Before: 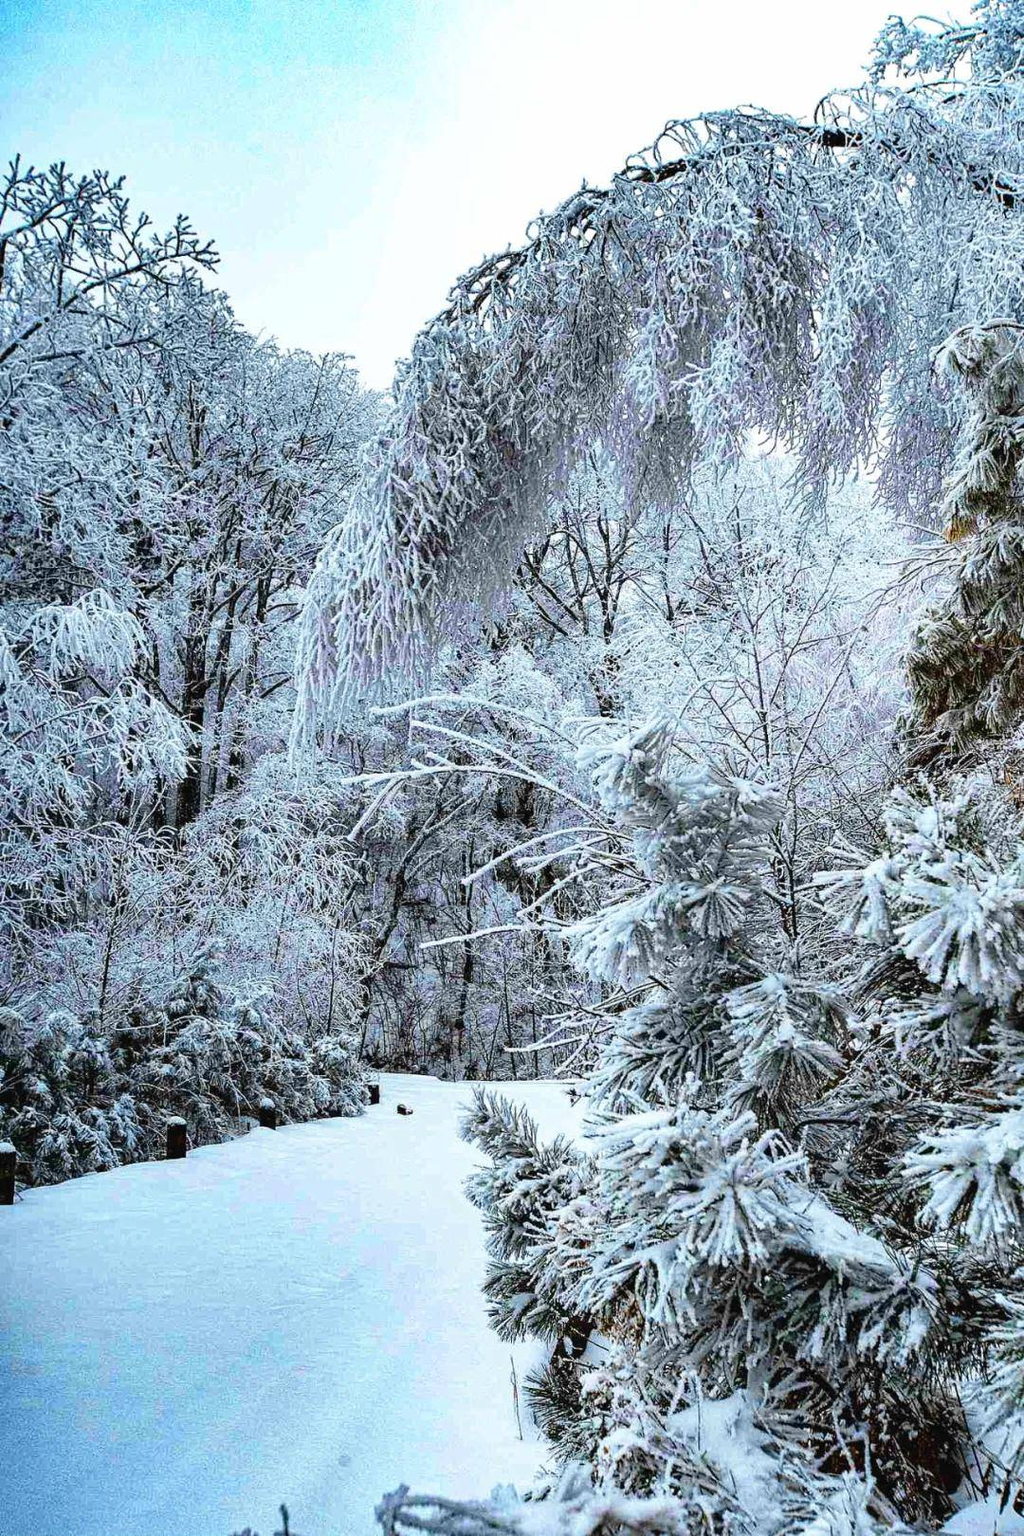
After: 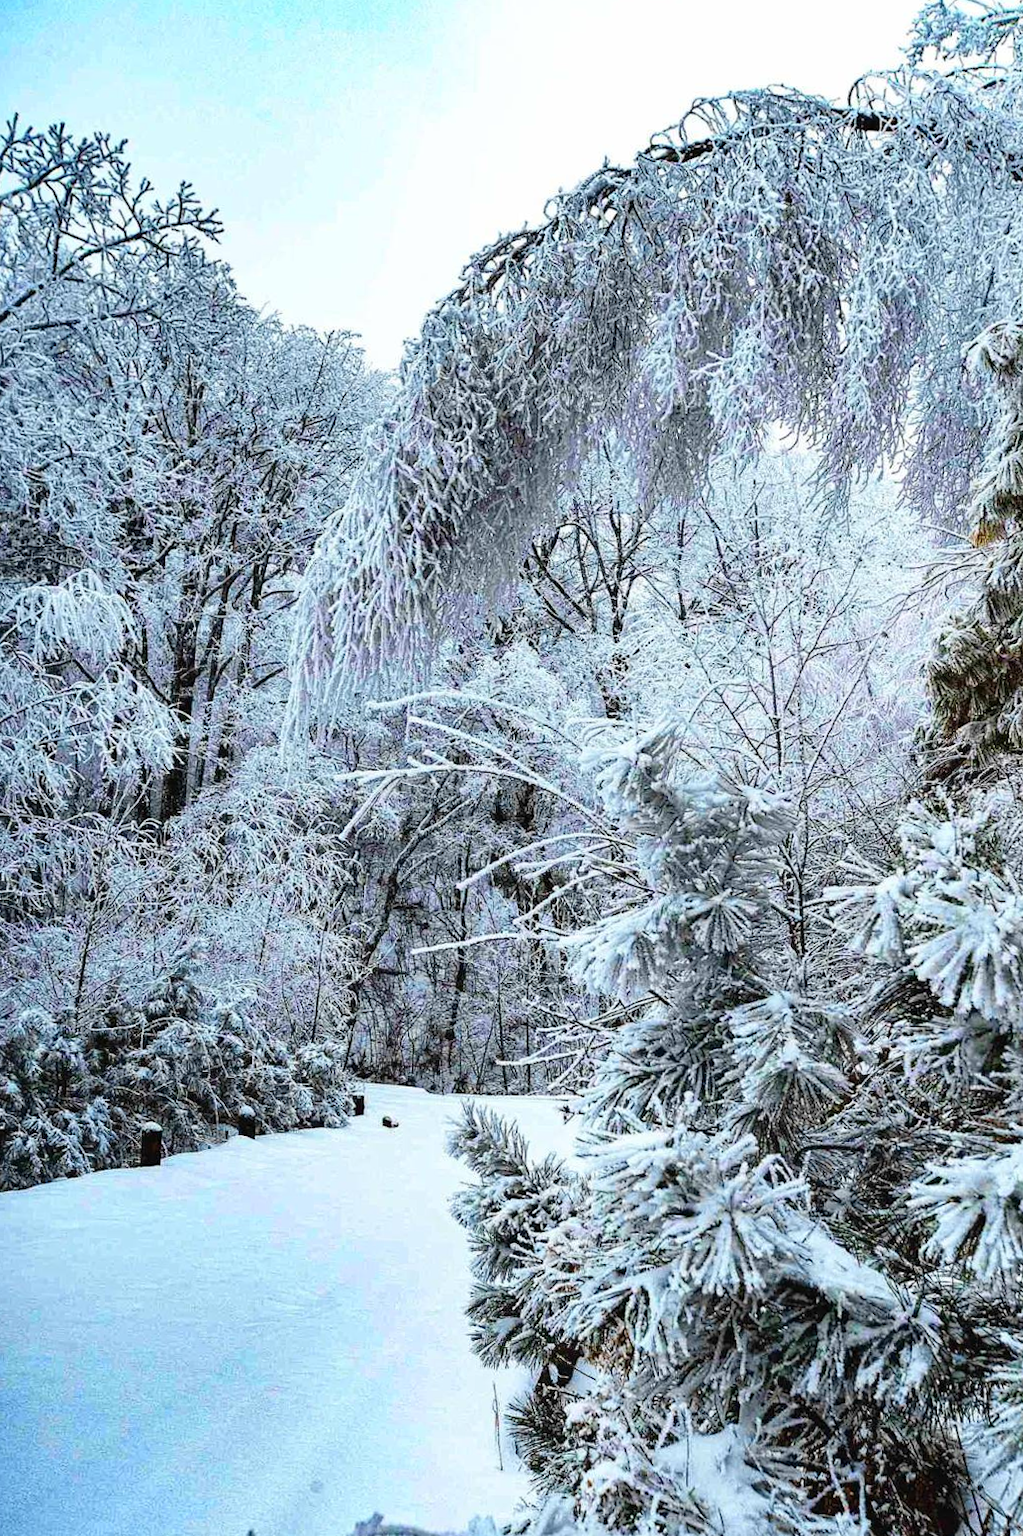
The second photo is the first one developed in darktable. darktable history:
base curve: curves: ch0 [(0, 0) (0.472, 0.508) (1, 1)]
crop and rotate: angle -1.69°
